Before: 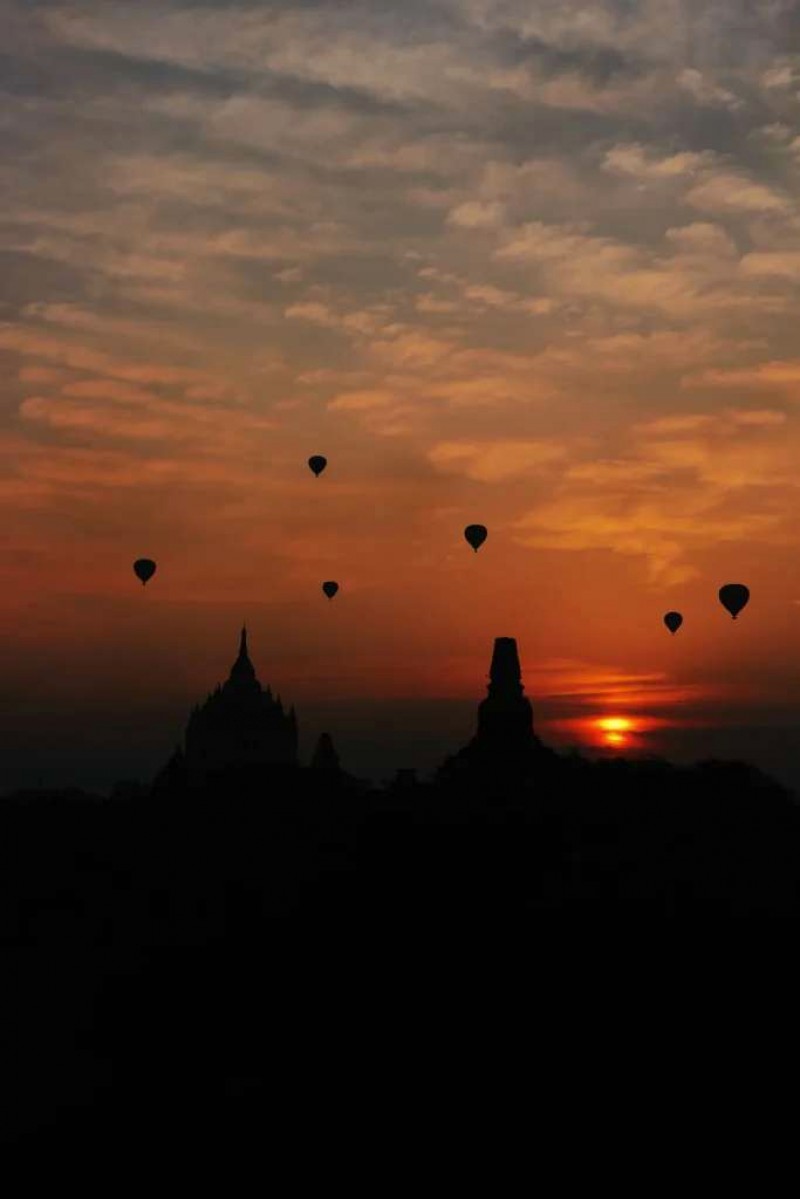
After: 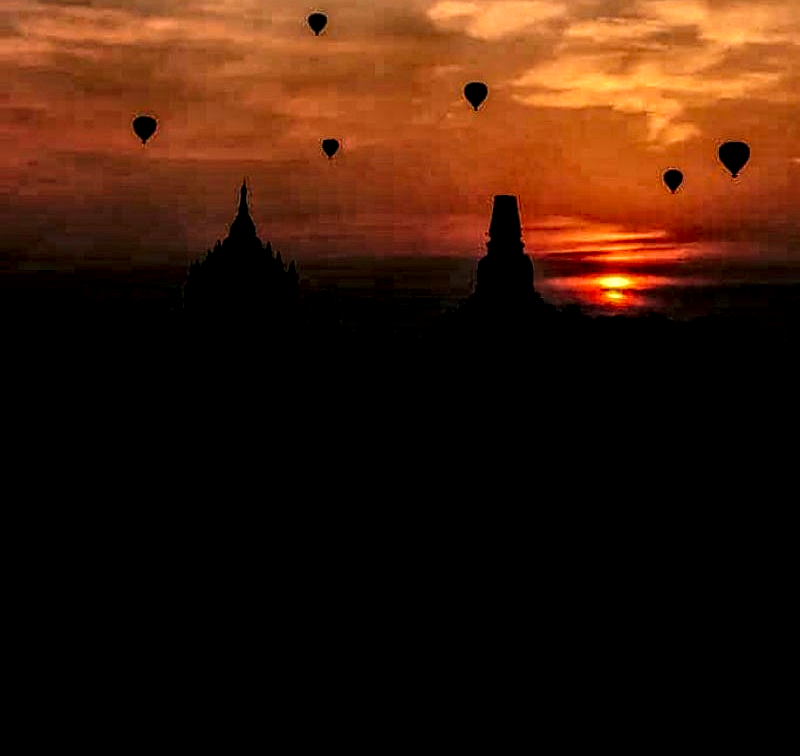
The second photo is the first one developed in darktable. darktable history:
local contrast: highlights 5%, shadows 3%, detail 300%, midtone range 0.307
crop and rotate: top 36.865%
sharpen: on, module defaults
tone curve: curves: ch0 [(0, 0) (0.004, 0.001) (0.133, 0.112) (0.325, 0.362) (0.832, 0.893) (1, 1)], preserve colors none
